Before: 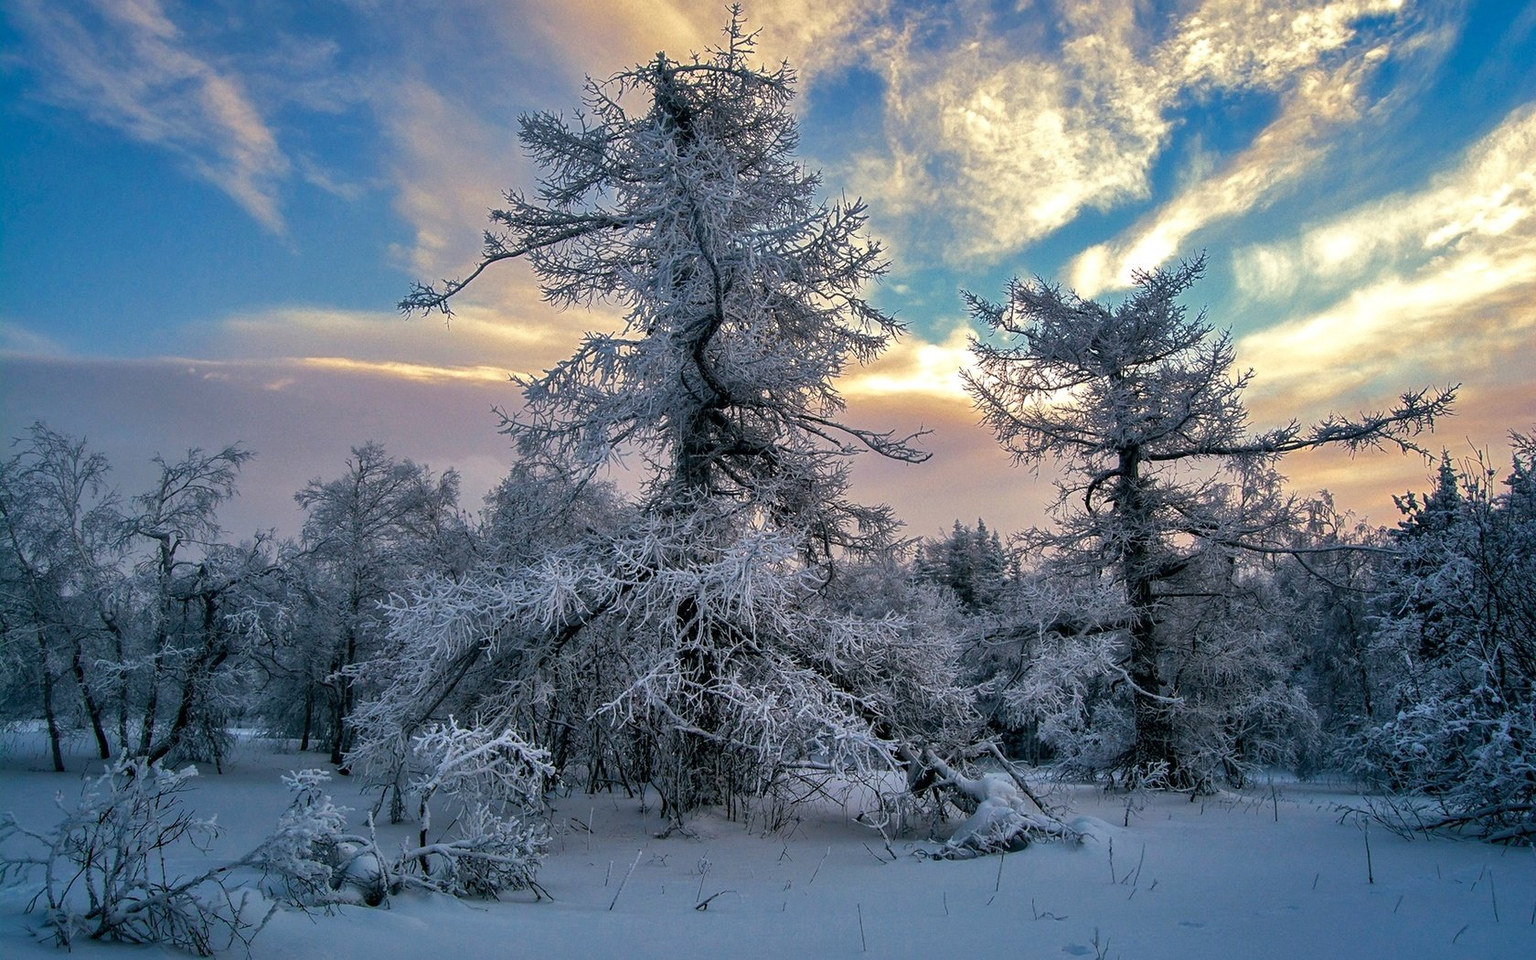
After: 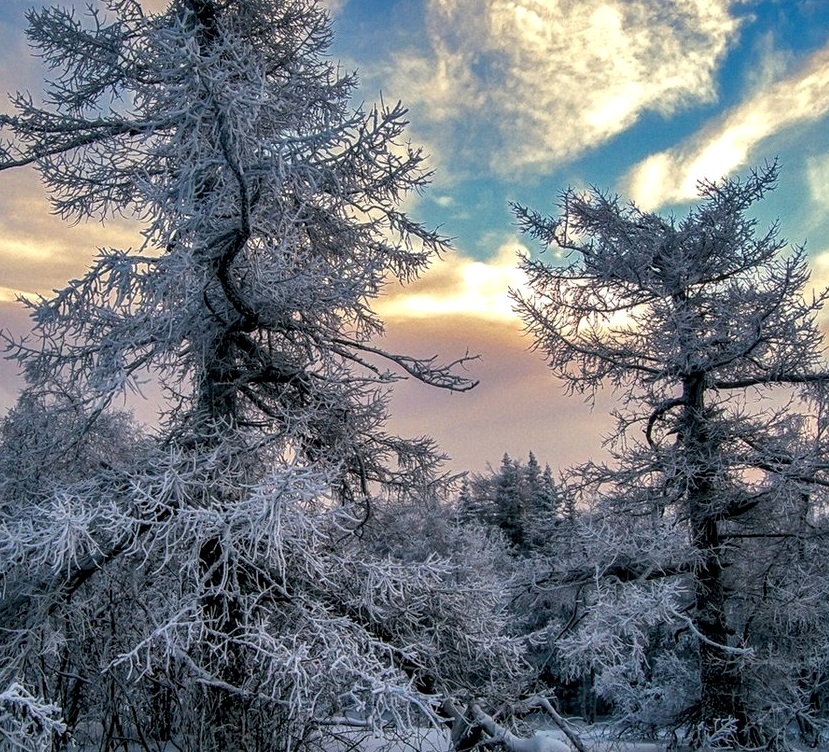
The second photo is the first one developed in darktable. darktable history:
local contrast: on, module defaults
crop: left 32.215%, top 10.953%, right 18.417%, bottom 17.417%
